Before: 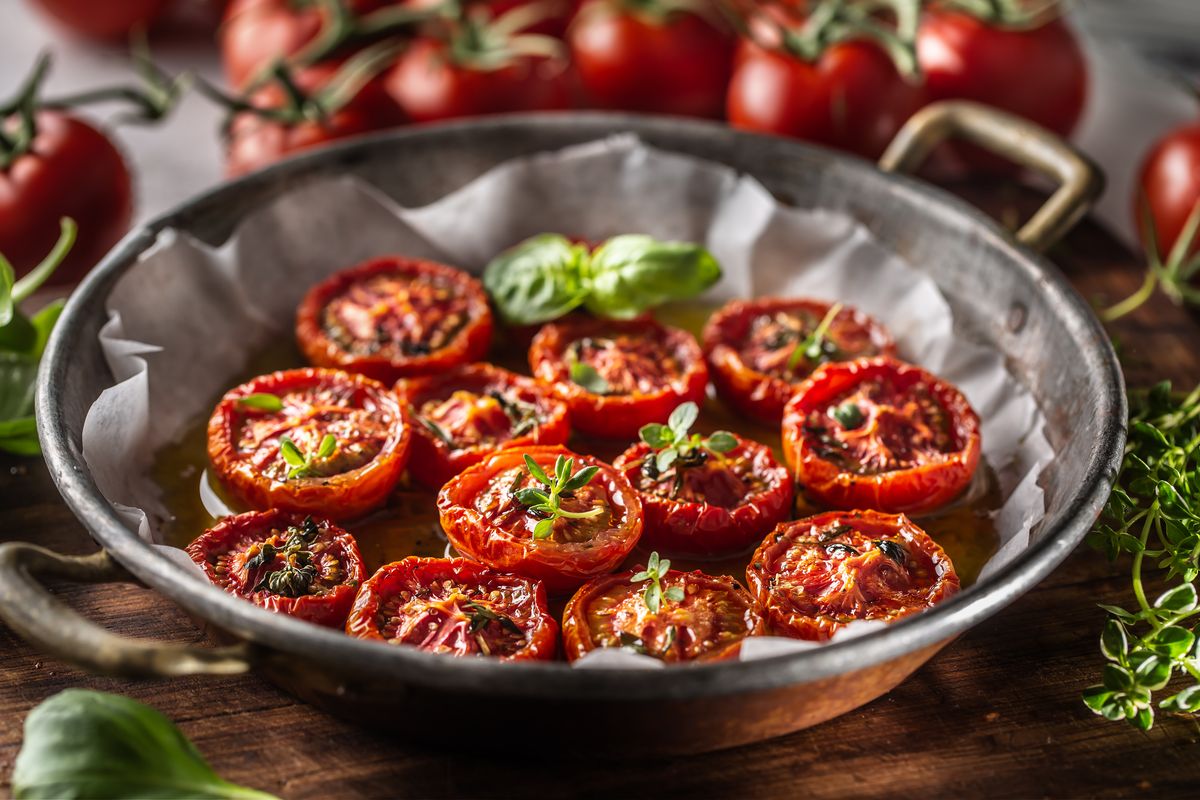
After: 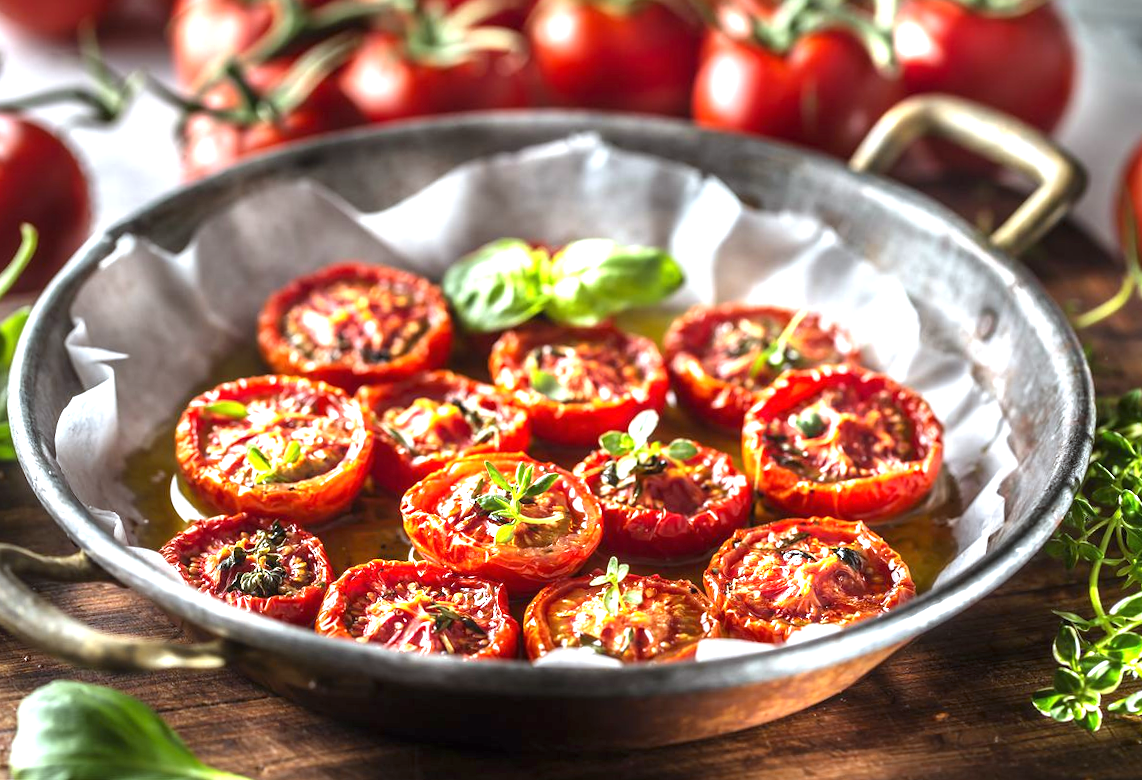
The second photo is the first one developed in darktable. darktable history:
rotate and perspective: rotation 0.074°, lens shift (vertical) 0.096, lens shift (horizontal) -0.041, crop left 0.043, crop right 0.952, crop top 0.024, crop bottom 0.979
white balance: red 0.925, blue 1.046
exposure: black level correction 0, exposure 1.388 EV, compensate exposure bias true, compensate highlight preservation false
